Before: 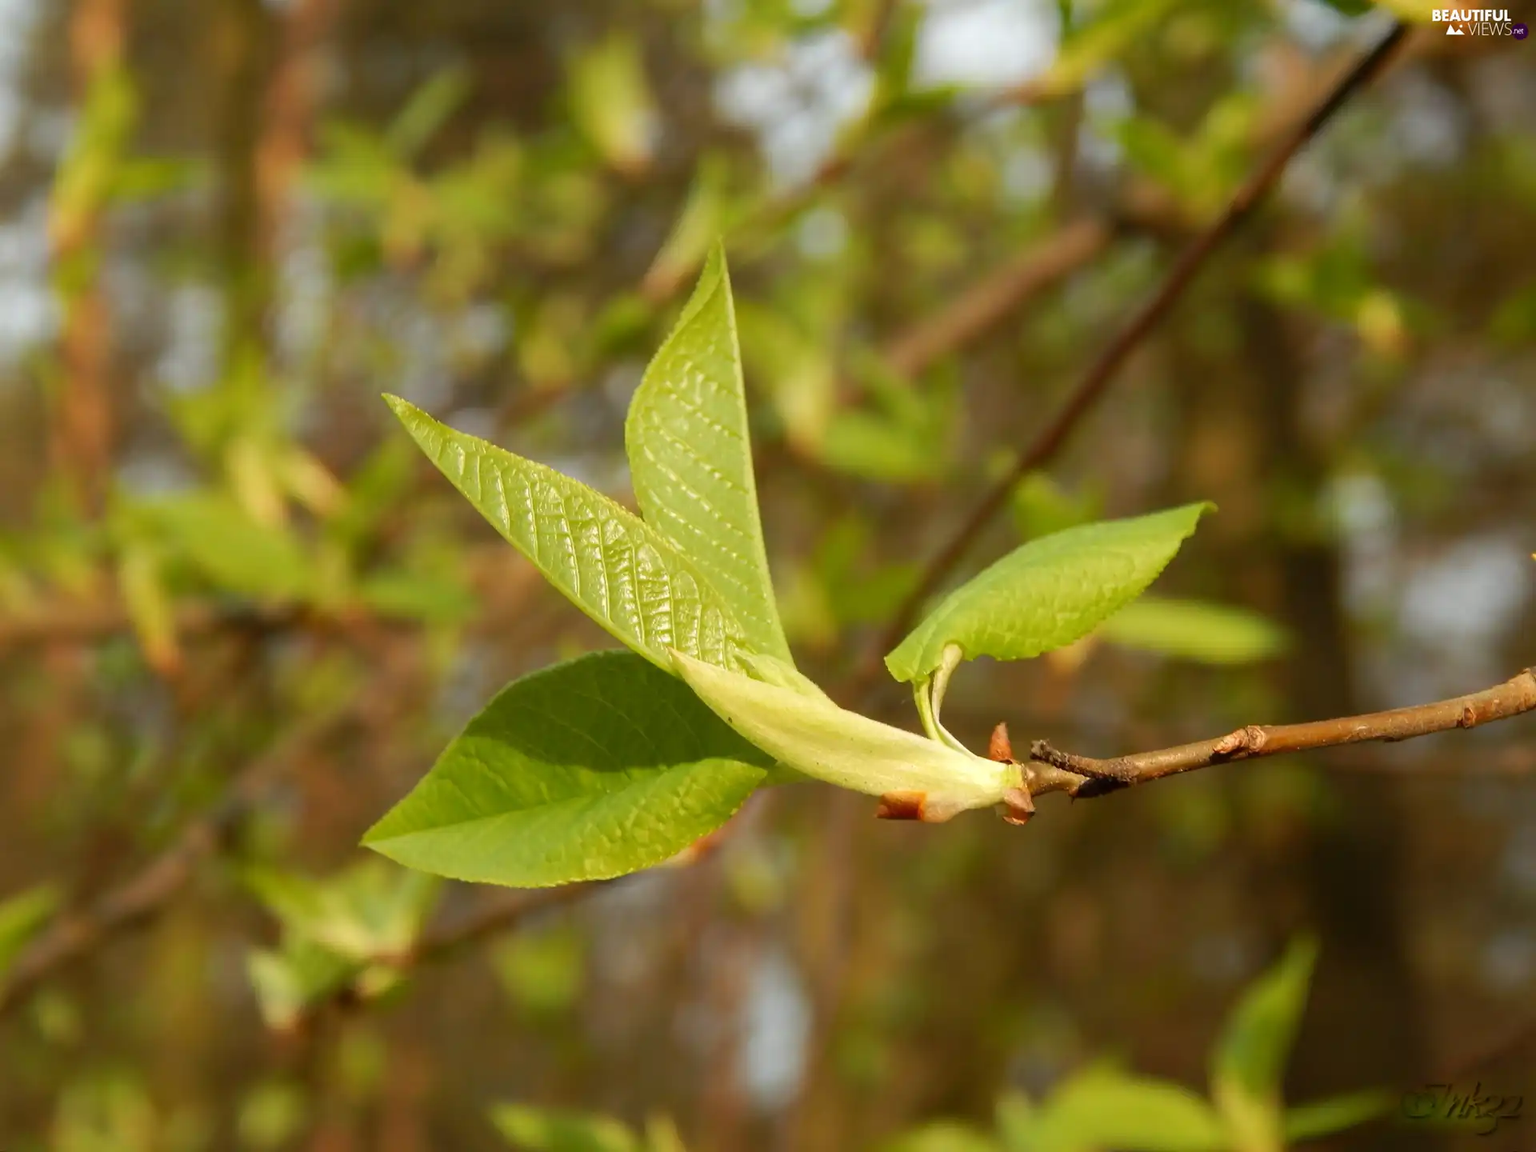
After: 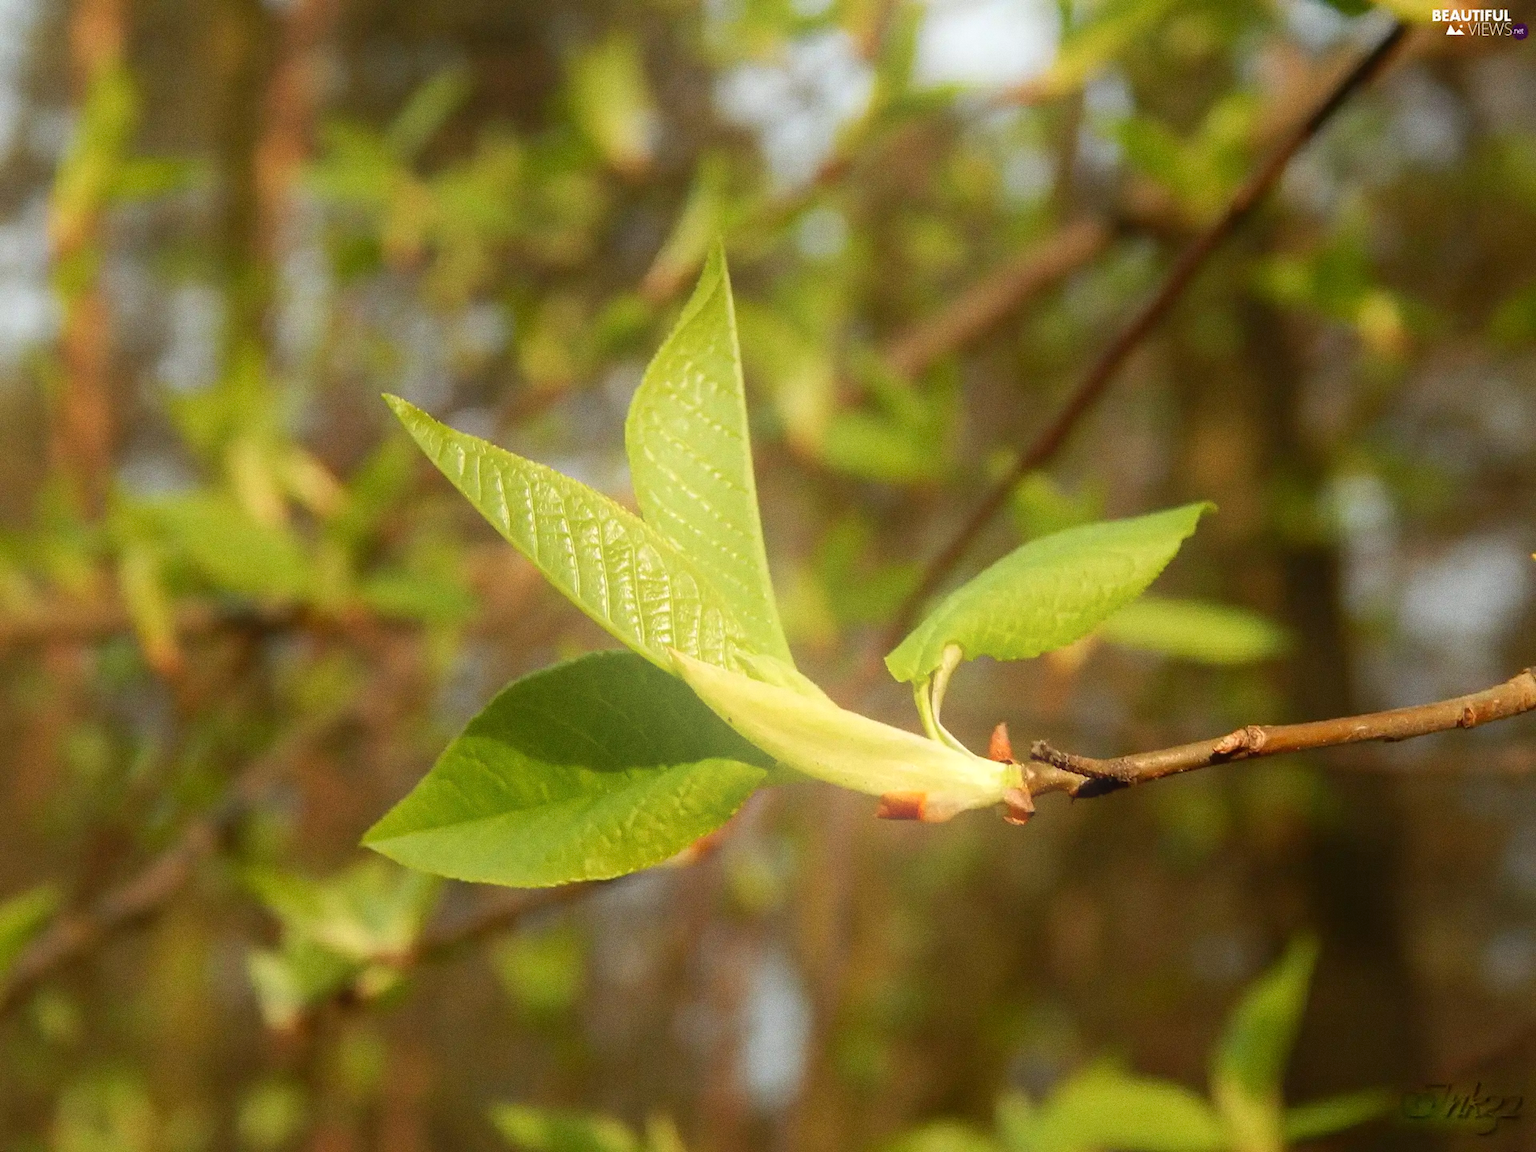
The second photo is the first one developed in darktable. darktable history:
grain: coarseness 0.09 ISO
bloom: on, module defaults
